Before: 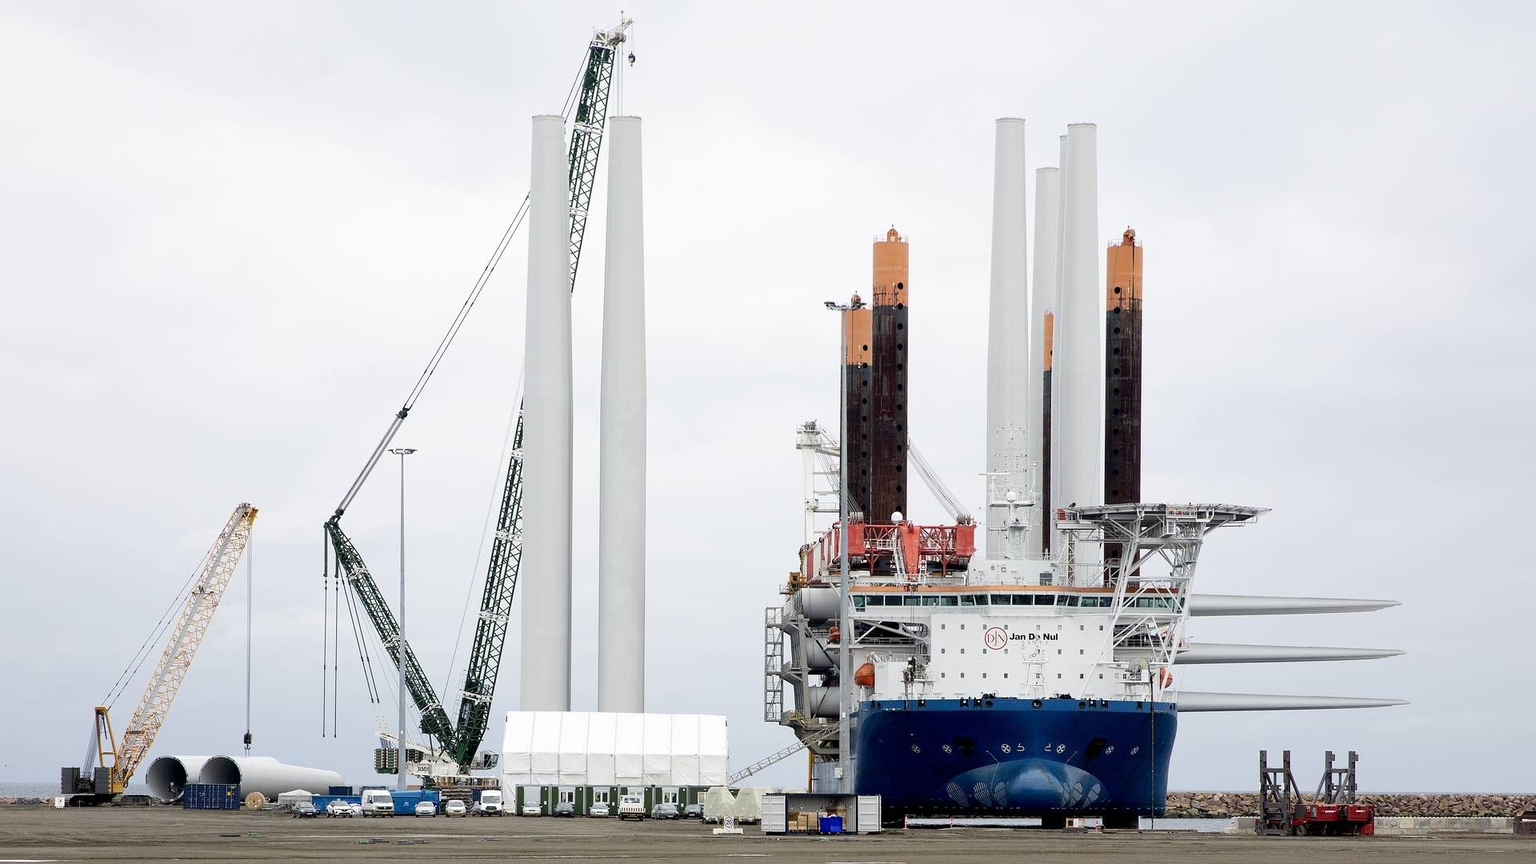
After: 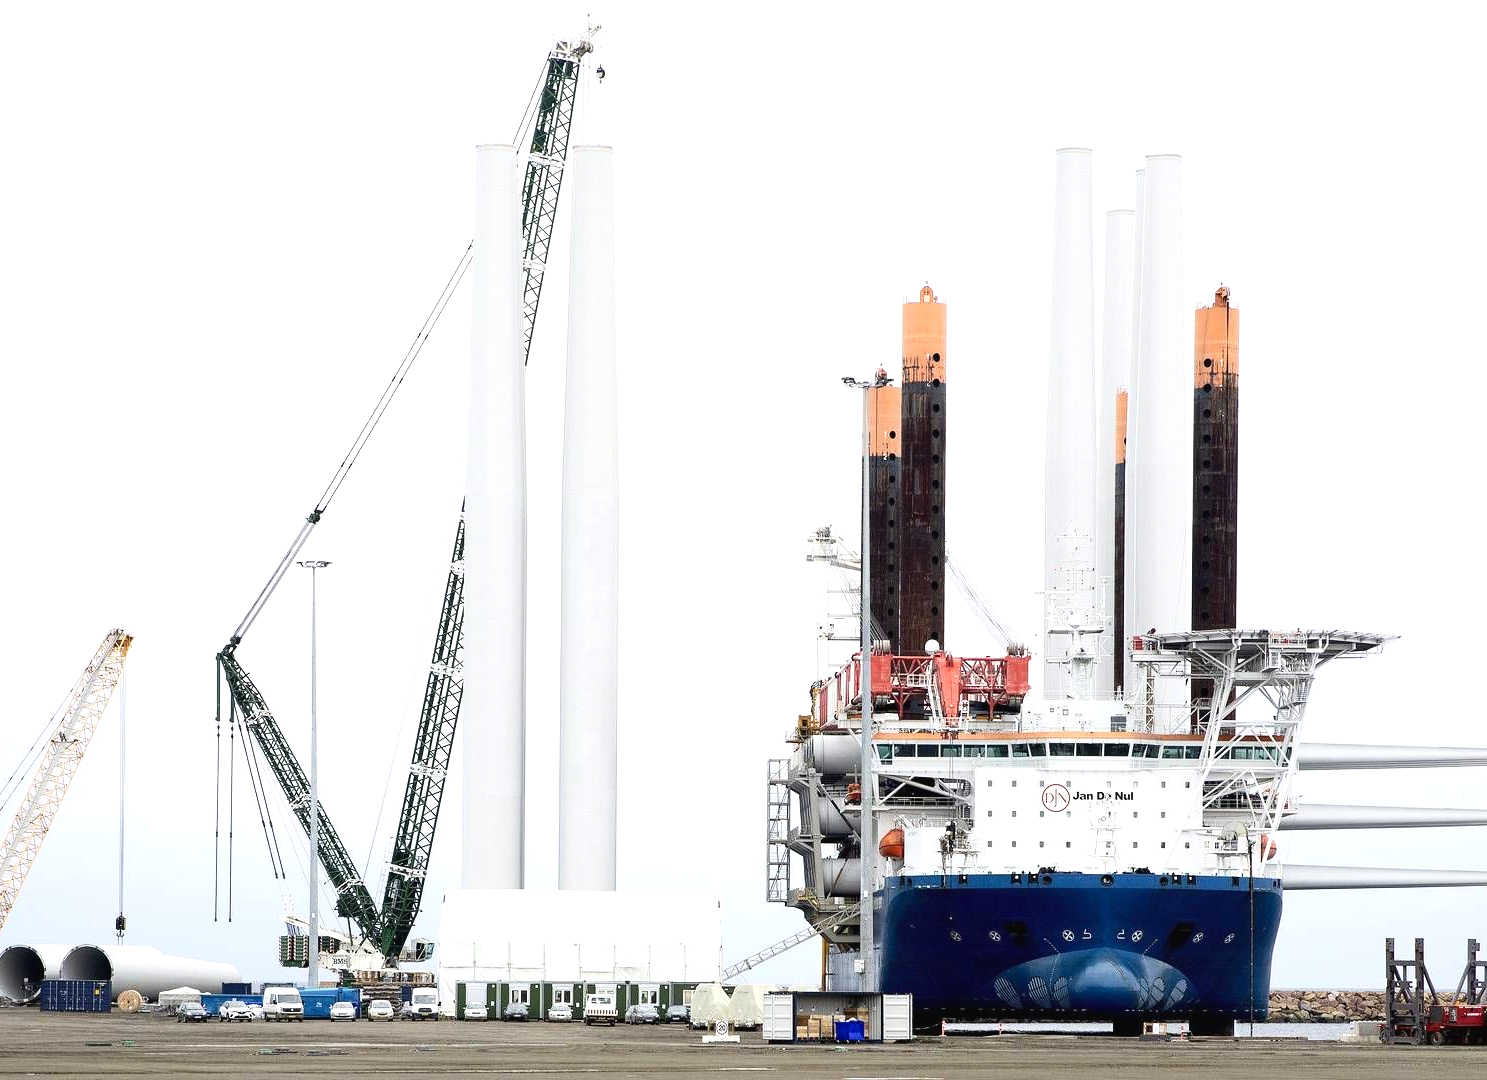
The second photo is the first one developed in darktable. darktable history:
shadows and highlights: shadows -30, highlights 30
crop: left 9.88%, right 12.664%
exposure: black level correction -0.002, exposure 0.54 EV, compensate highlight preservation false
